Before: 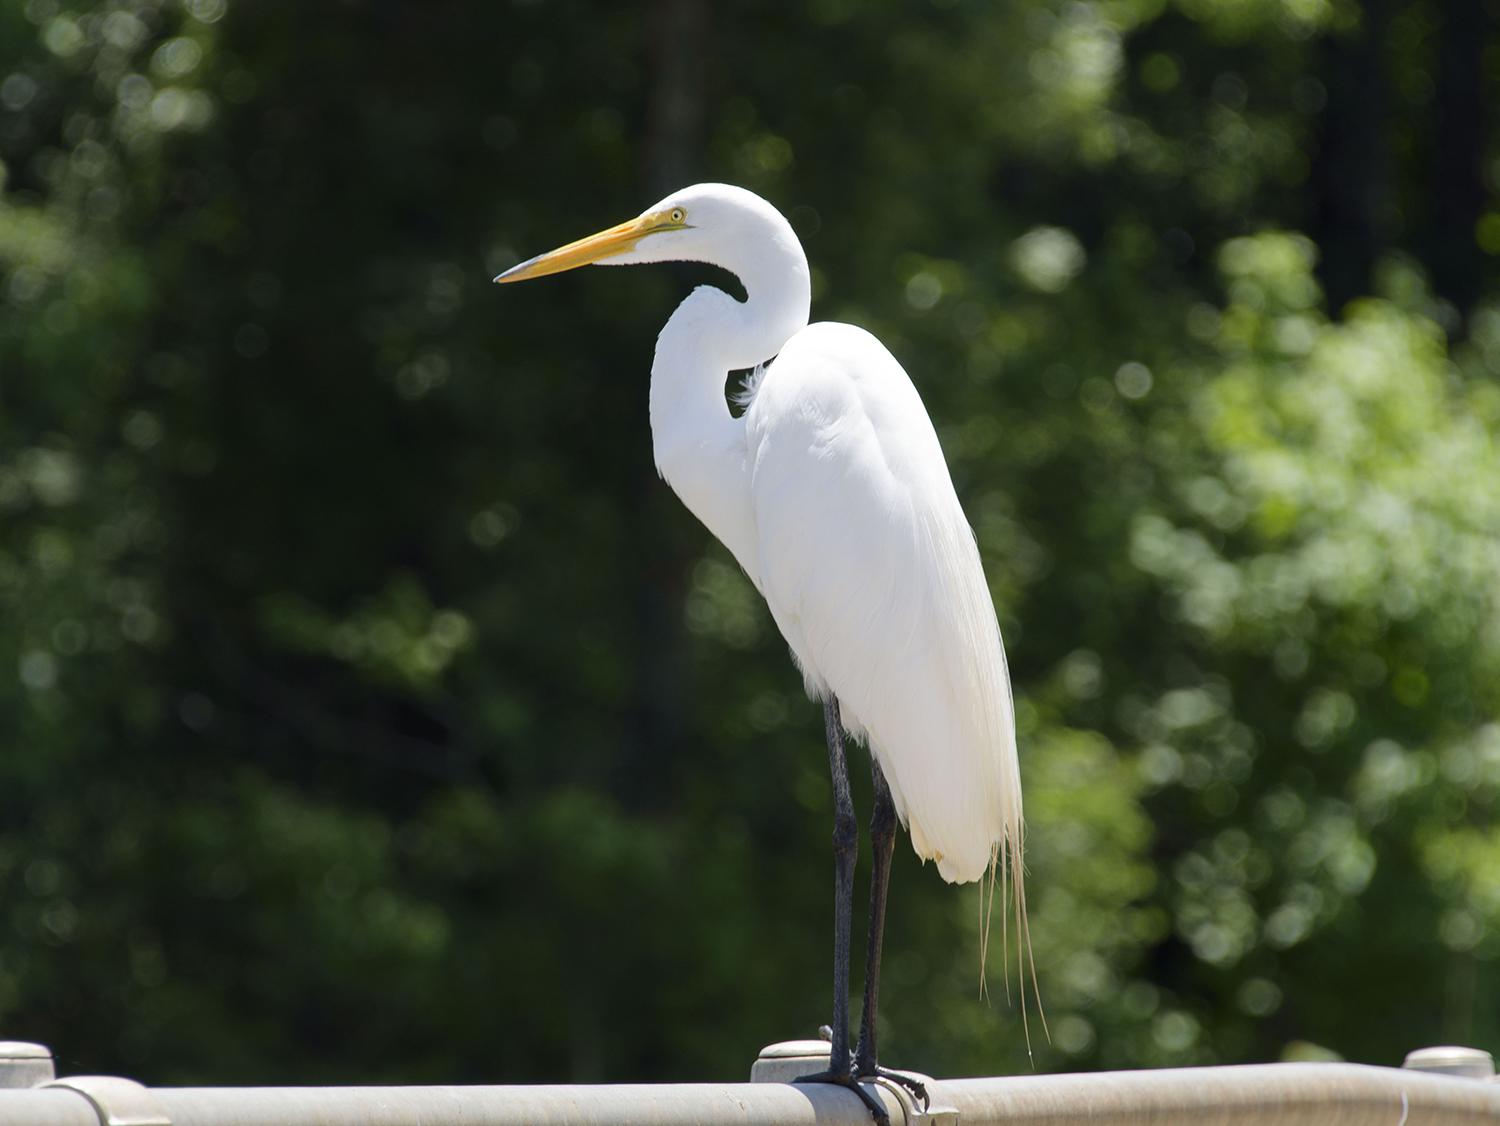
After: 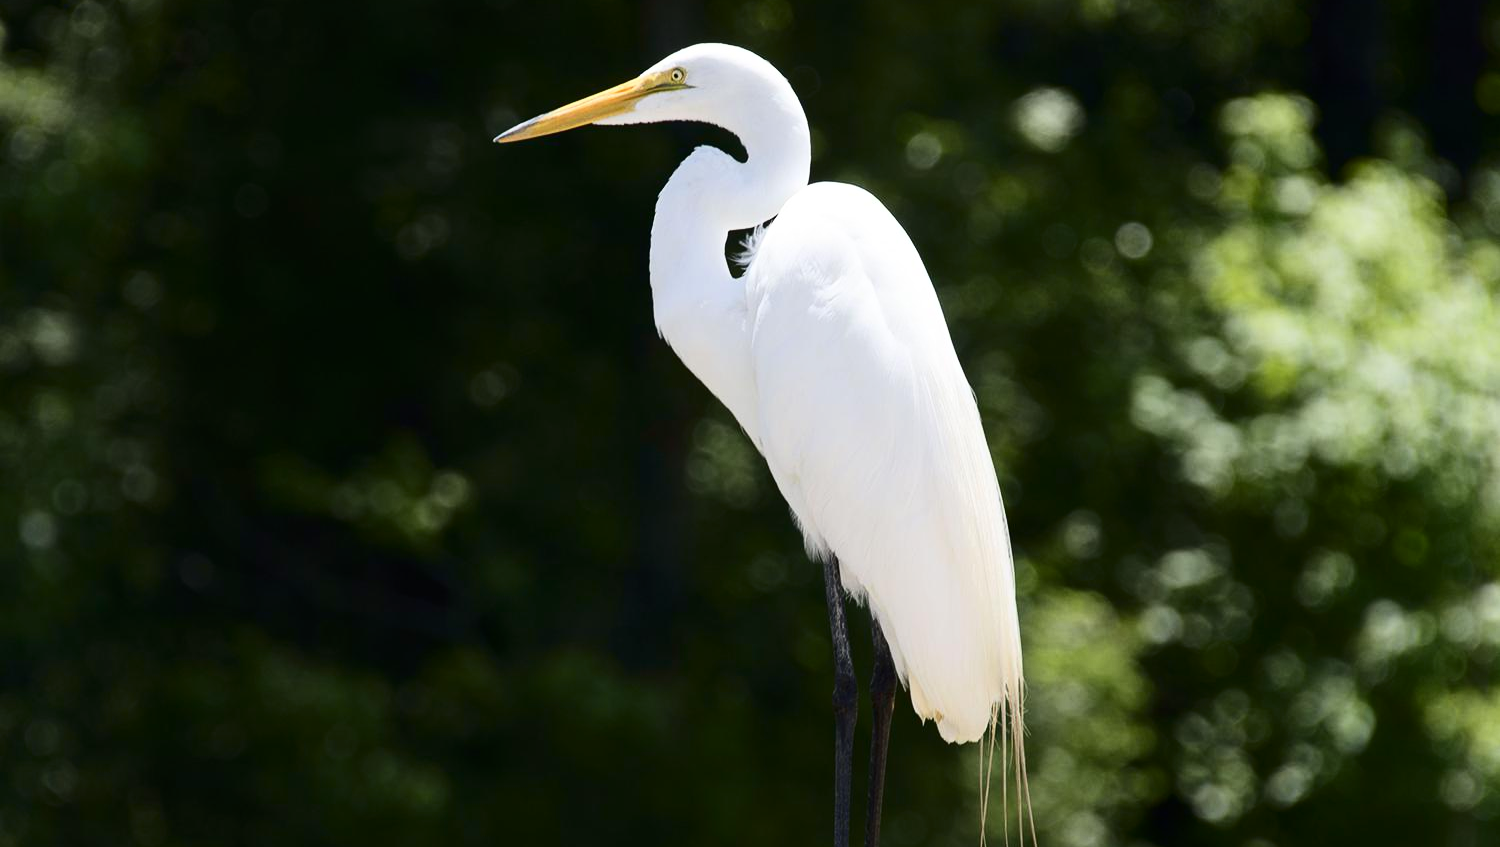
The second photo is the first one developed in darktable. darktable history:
tone equalizer: mask exposure compensation -0.494 EV
contrast brightness saturation: contrast 0.297
crop and rotate: top 12.501%, bottom 12.231%
